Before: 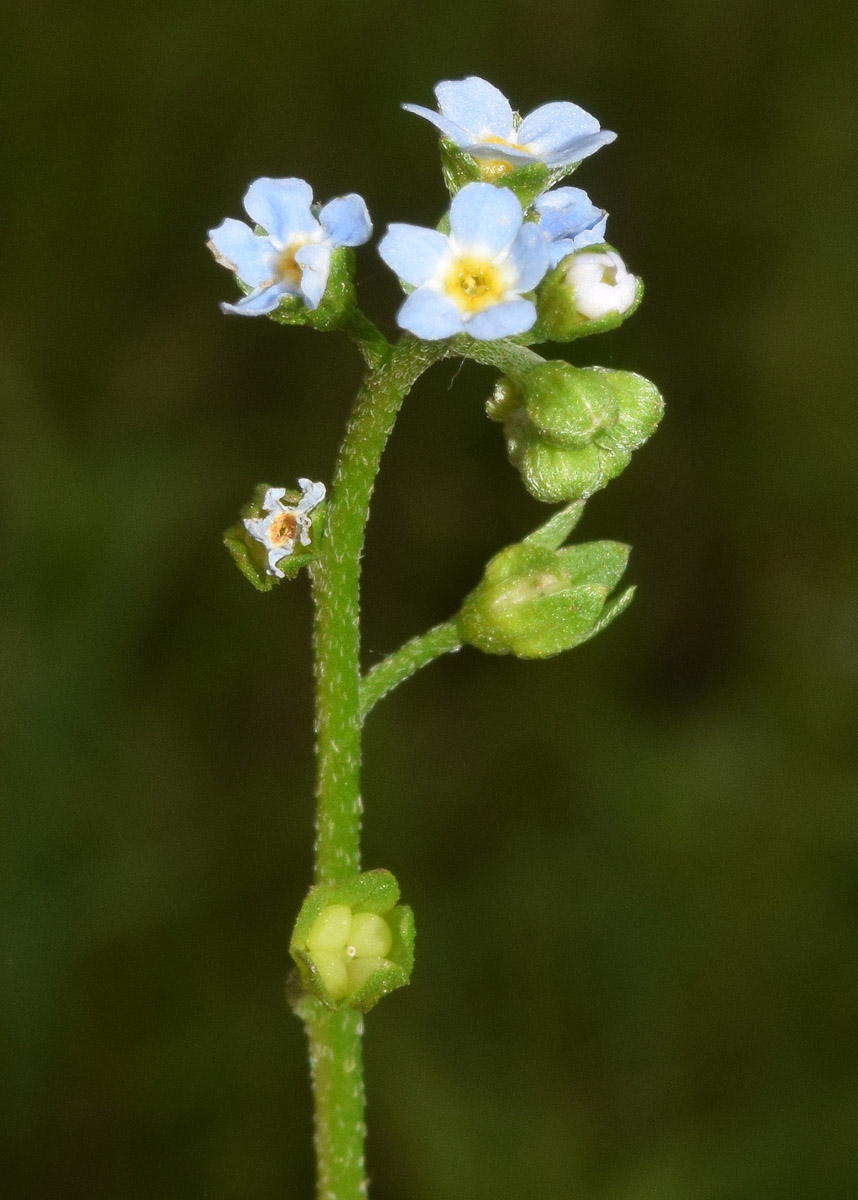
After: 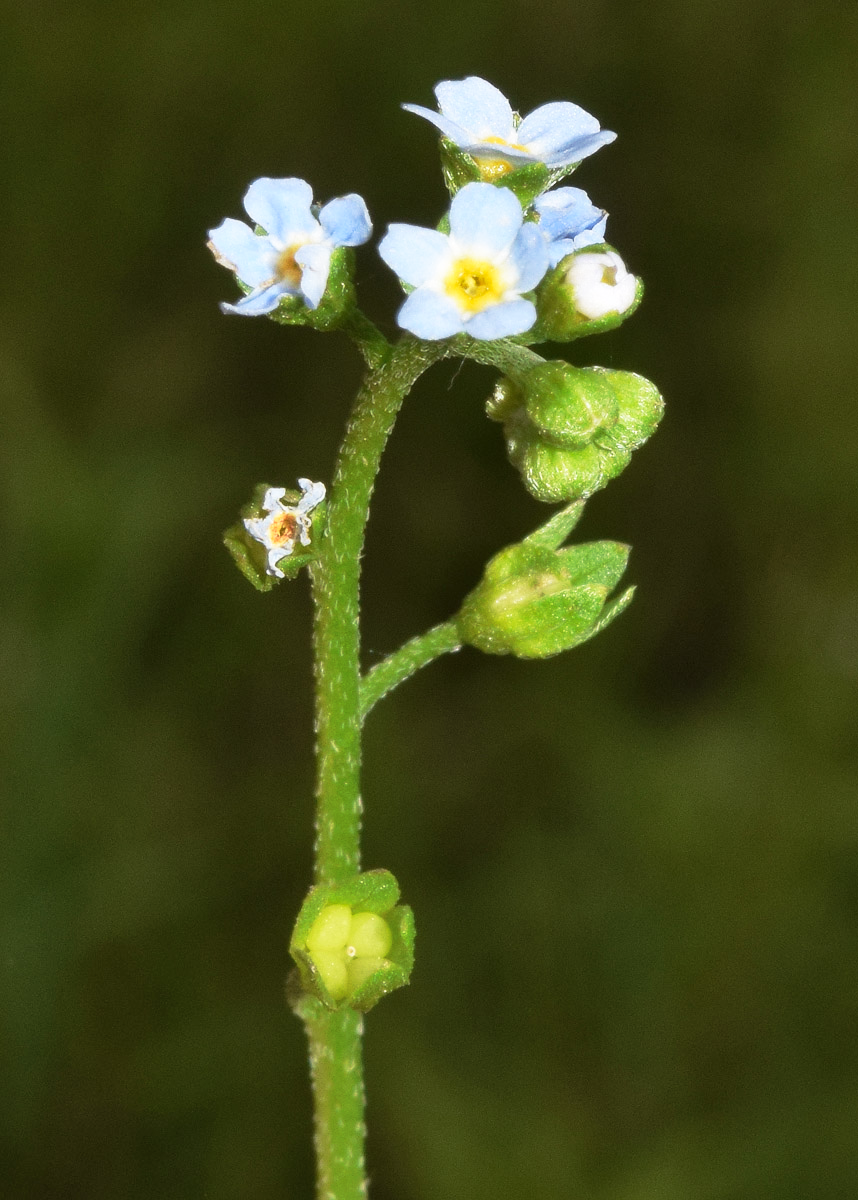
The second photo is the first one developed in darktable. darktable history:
shadows and highlights: radius 108.35, shadows 41.38, highlights -72.37, low approximation 0.01, soften with gaussian
base curve: curves: ch0 [(0, 0) (0.257, 0.25) (0.482, 0.586) (0.757, 0.871) (1, 1)], preserve colors none
